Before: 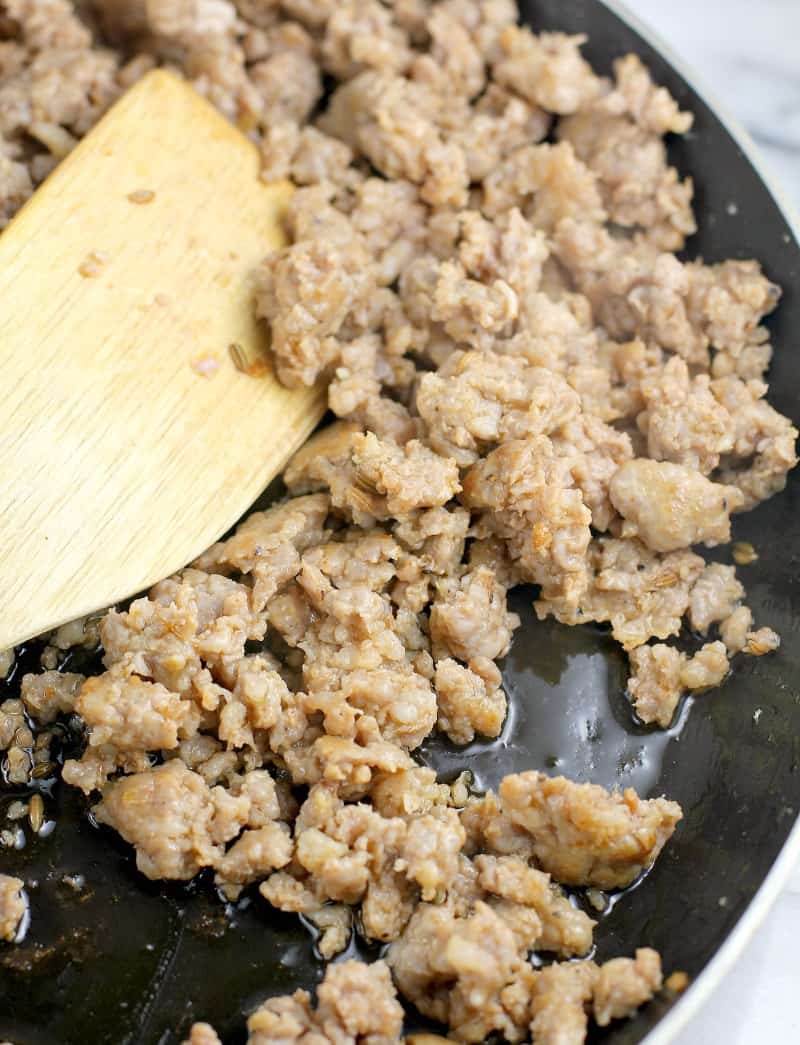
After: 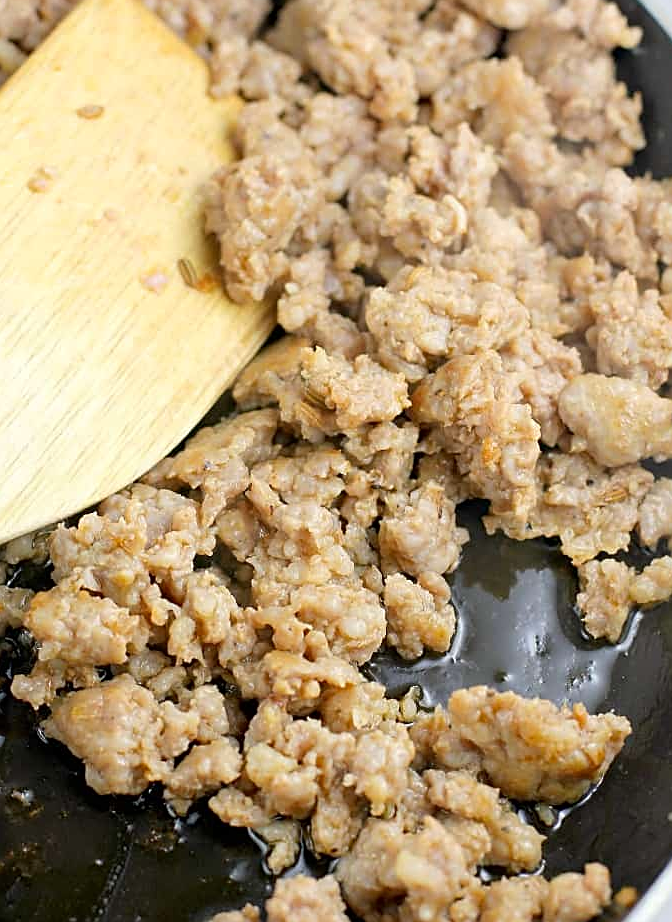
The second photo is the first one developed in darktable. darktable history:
sharpen: on, module defaults
contrast brightness saturation: saturation 0.1
crop: left 6.446%, top 8.188%, right 9.538%, bottom 3.548%
